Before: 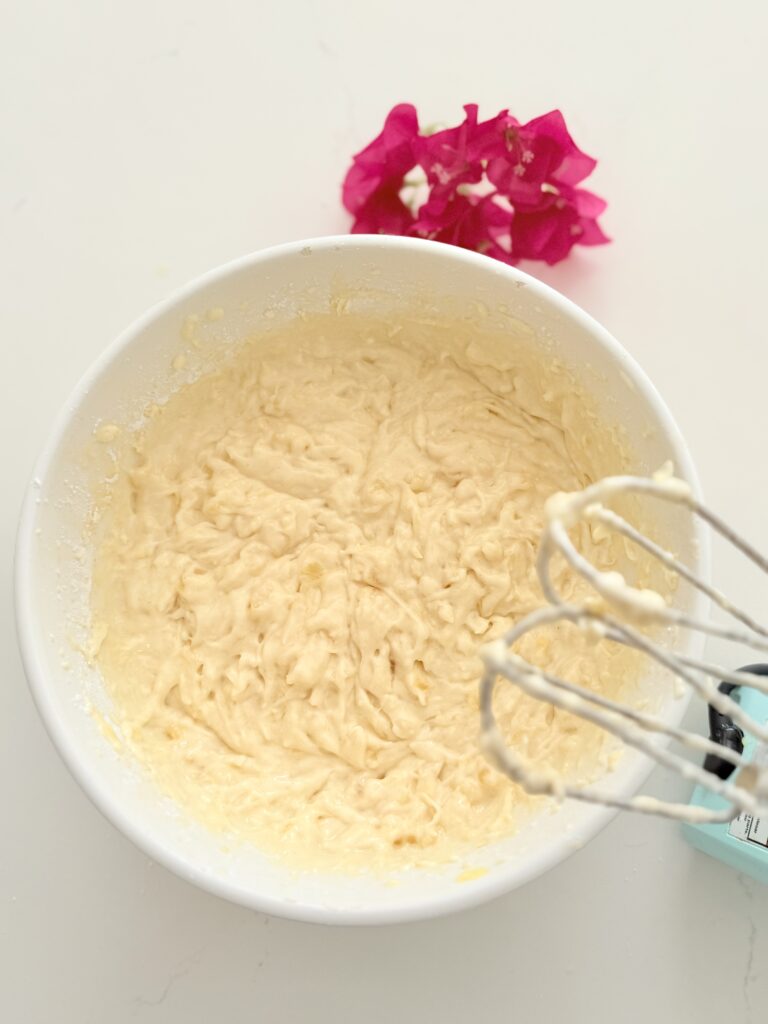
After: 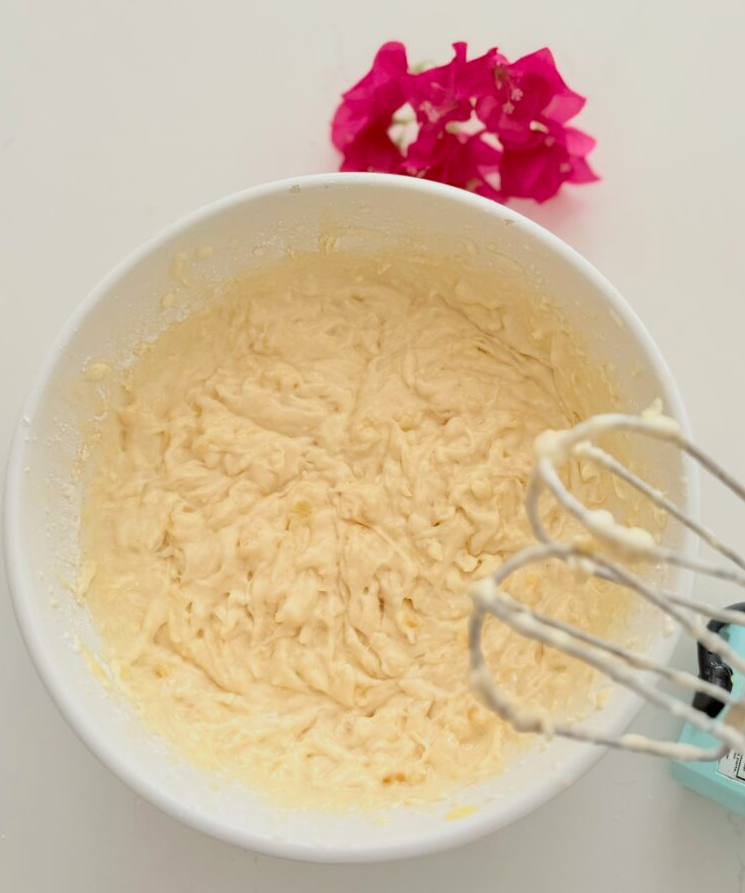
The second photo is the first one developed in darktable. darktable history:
exposure: exposure -0.293 EV, compensate highlight preservation false
crop: left 1.507%, top 6.147%, right 1.379%, bottom 6.637%
